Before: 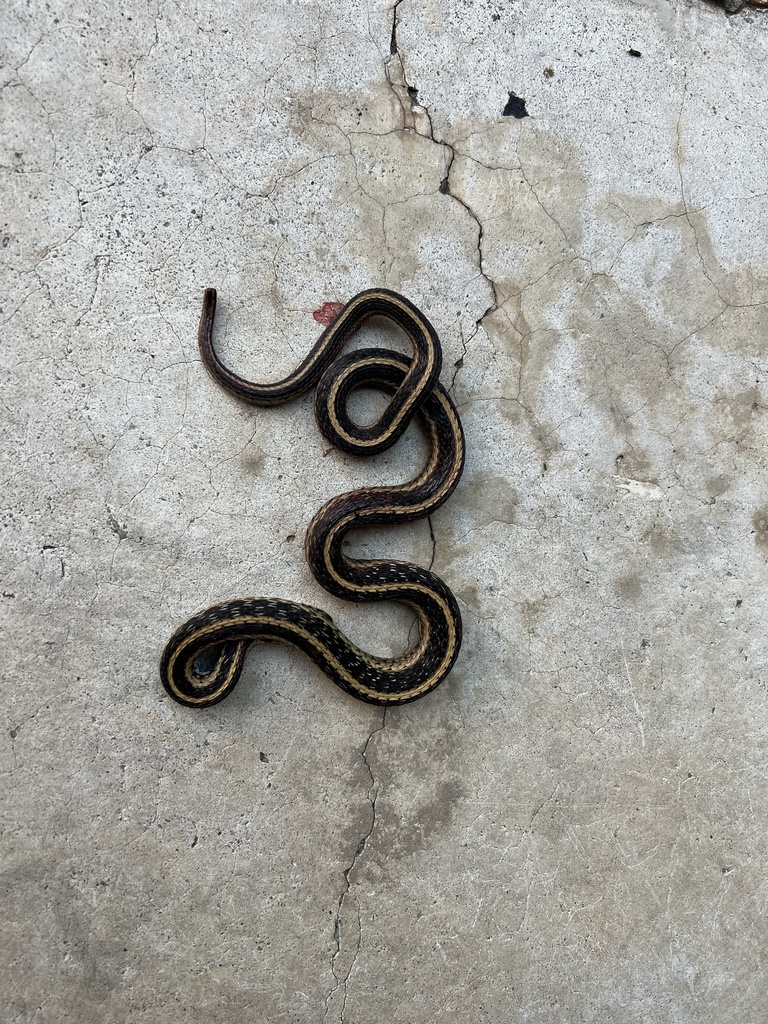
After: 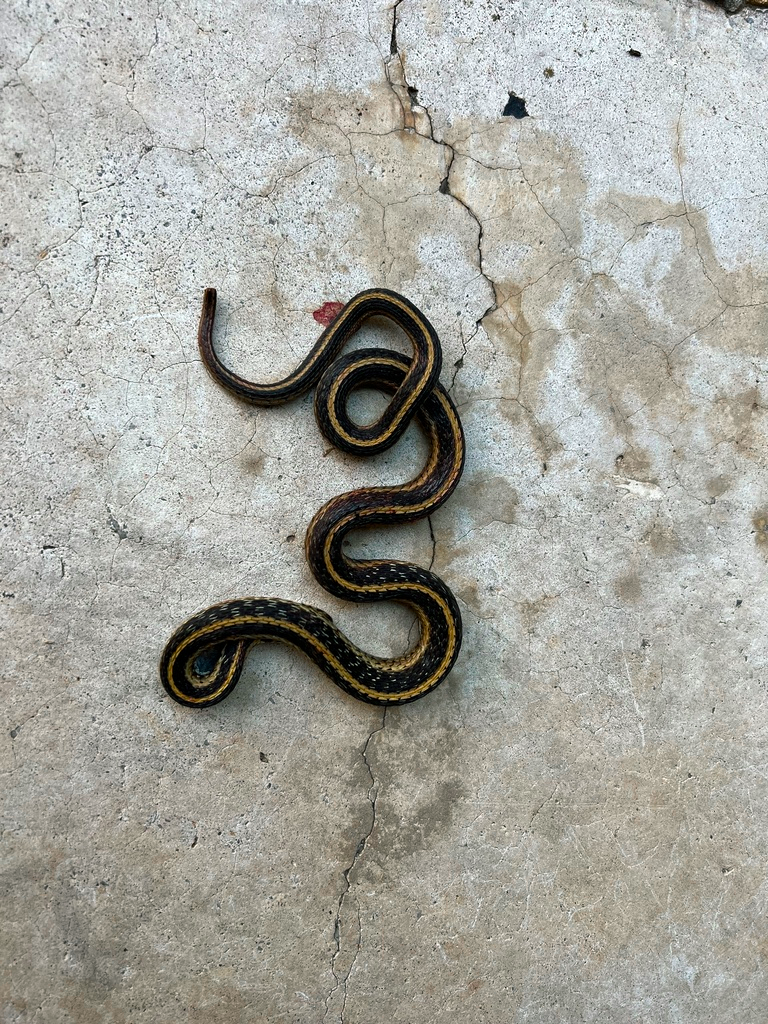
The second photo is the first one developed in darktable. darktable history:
color zones: curves: ch0 [(0.11, 0.396) (0.195, 0.36) (0.25, 0.5) (0.303, 0.412) (0.357, 0.544) (0.75, 0.5) (0.967, 0.328)]; ch1 [(0, 0.468) (0.112, 0.512) (0.202, 0.6) (0.25, 0.5) (0.307, 0.352) (0.357, 0.544) (0.75, 0.5) (0.963, 0.524)]
color balance rgb: shadows lift › chroma 2.022%, shadows lift › hue 135.61°, linear chroma grading › global chroma 0.683%, perceptual saturation grading › global saturation 29.965%, contrast 4.922%
